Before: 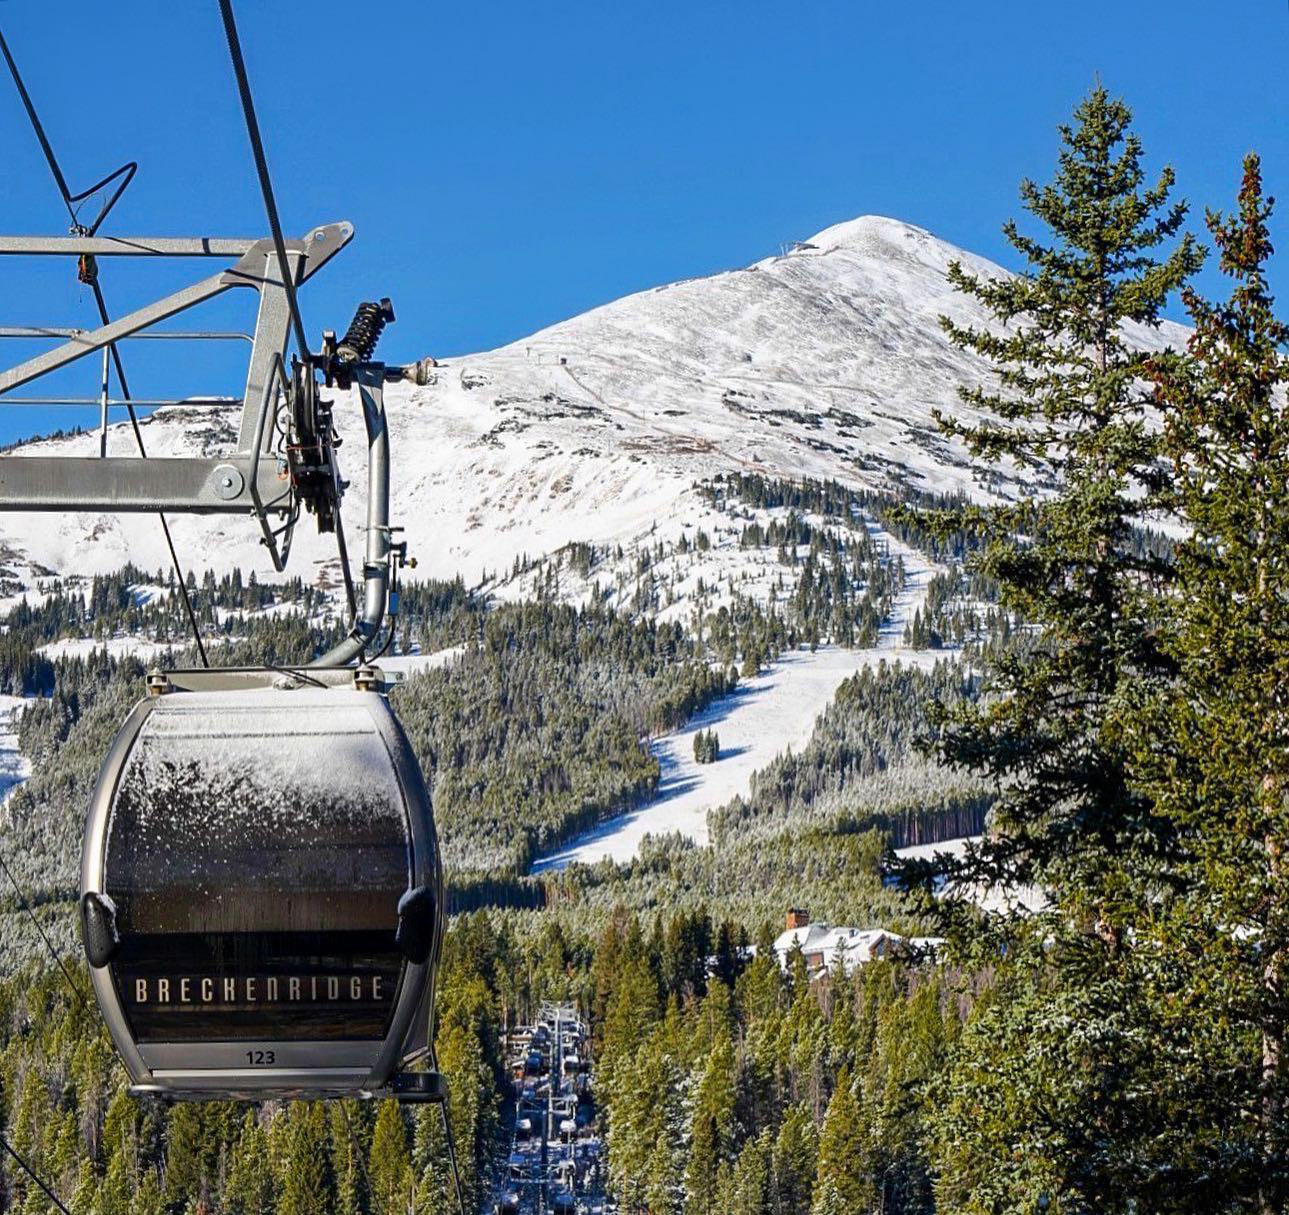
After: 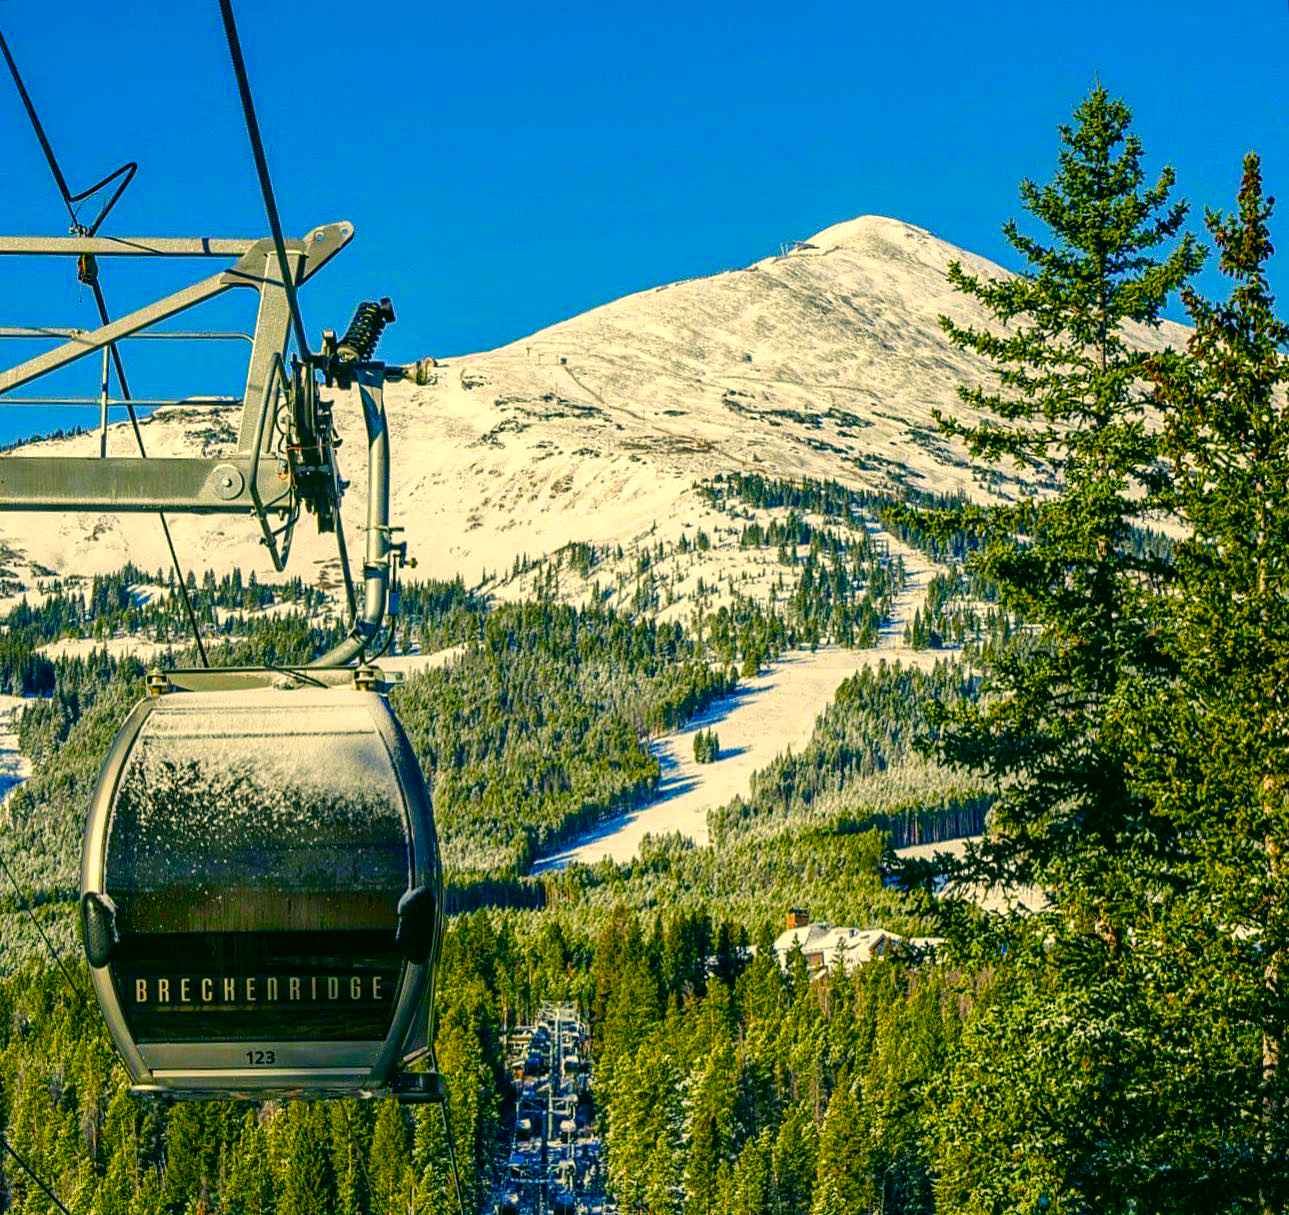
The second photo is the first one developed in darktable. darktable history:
color balance rgb: perceptual saturation grading › global saturation 24.74%, perceptual saturation grading › highlights -51.22%, perceptual saturation grading › mid-tones 19.16%, perceptual saturation grading › shadows 60.98%, global vibrance 50%
local contrast: detail 130%
color correction: highlights a* 5.62, highlights b* 33.57, shadows a* -25.86, shadows b* 4.02
